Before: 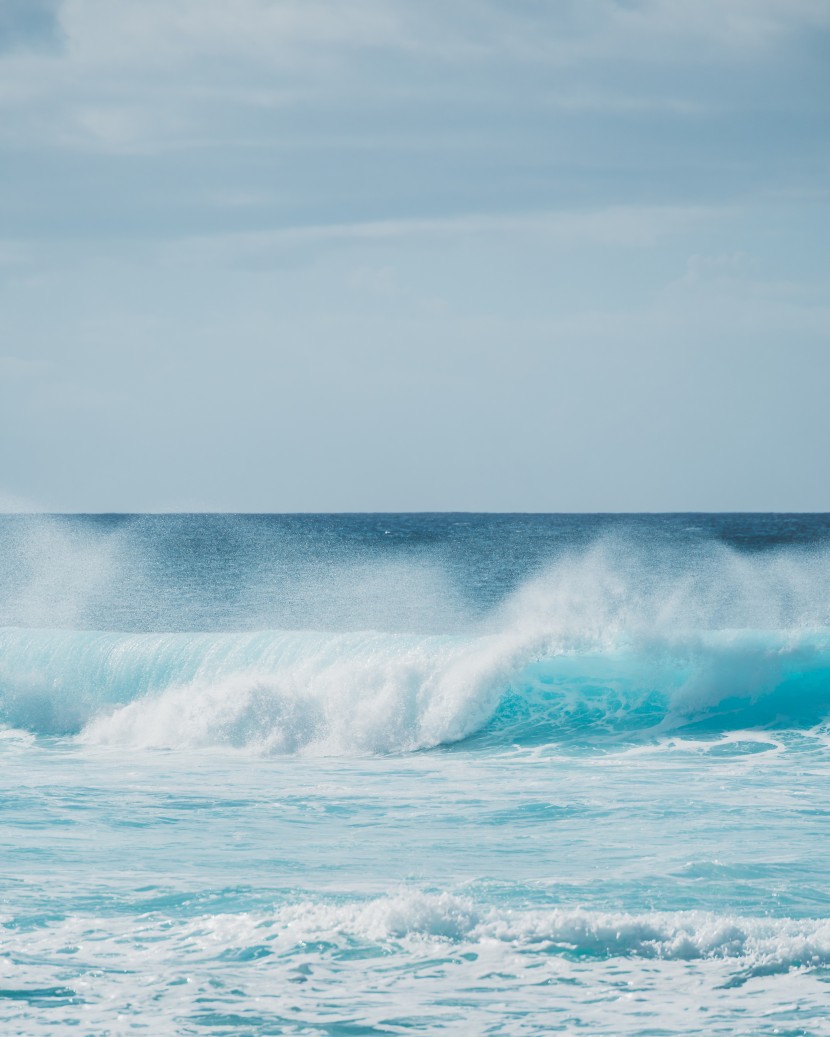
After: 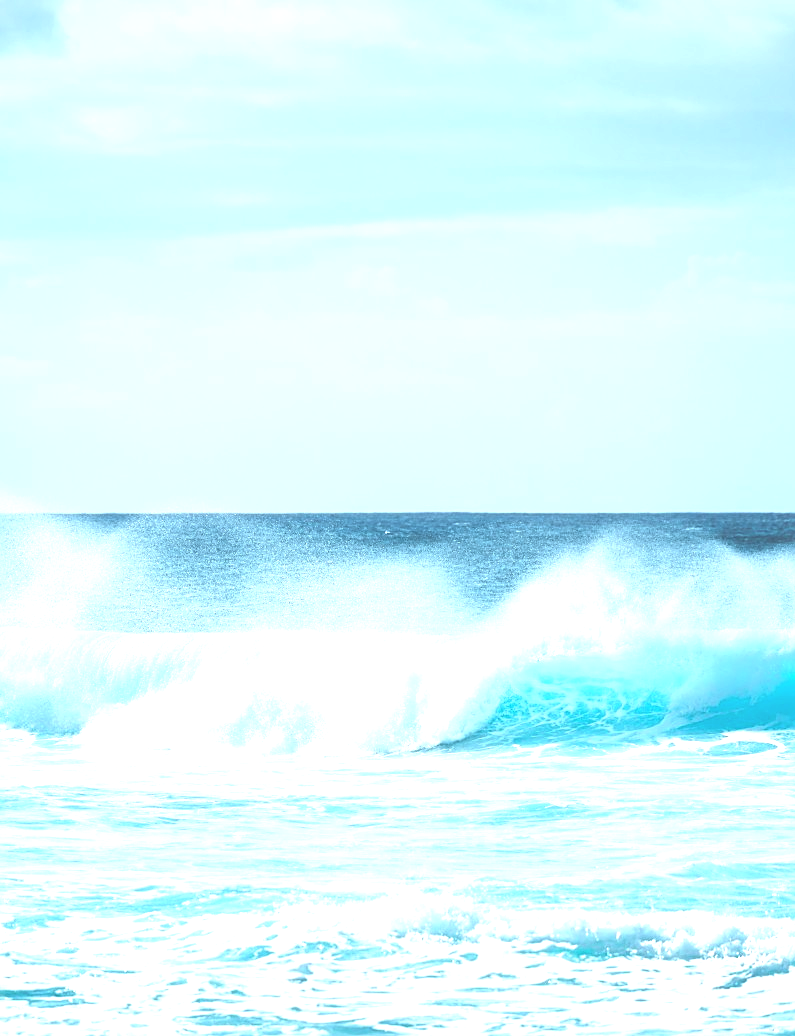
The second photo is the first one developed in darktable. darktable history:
contrast brightness saturation: saturation -0.1
exposure: black level correction 0, exposure 1.2 EV, compensate exposure bias true, compensate highlight preservation false
crop: right 4.126%, bottom 0.031%
color correction: highlights a* -3.28, highlights b* -6.24, shadows a* 3.1, shadows b* 5.19
sharpen: on, module defaults
